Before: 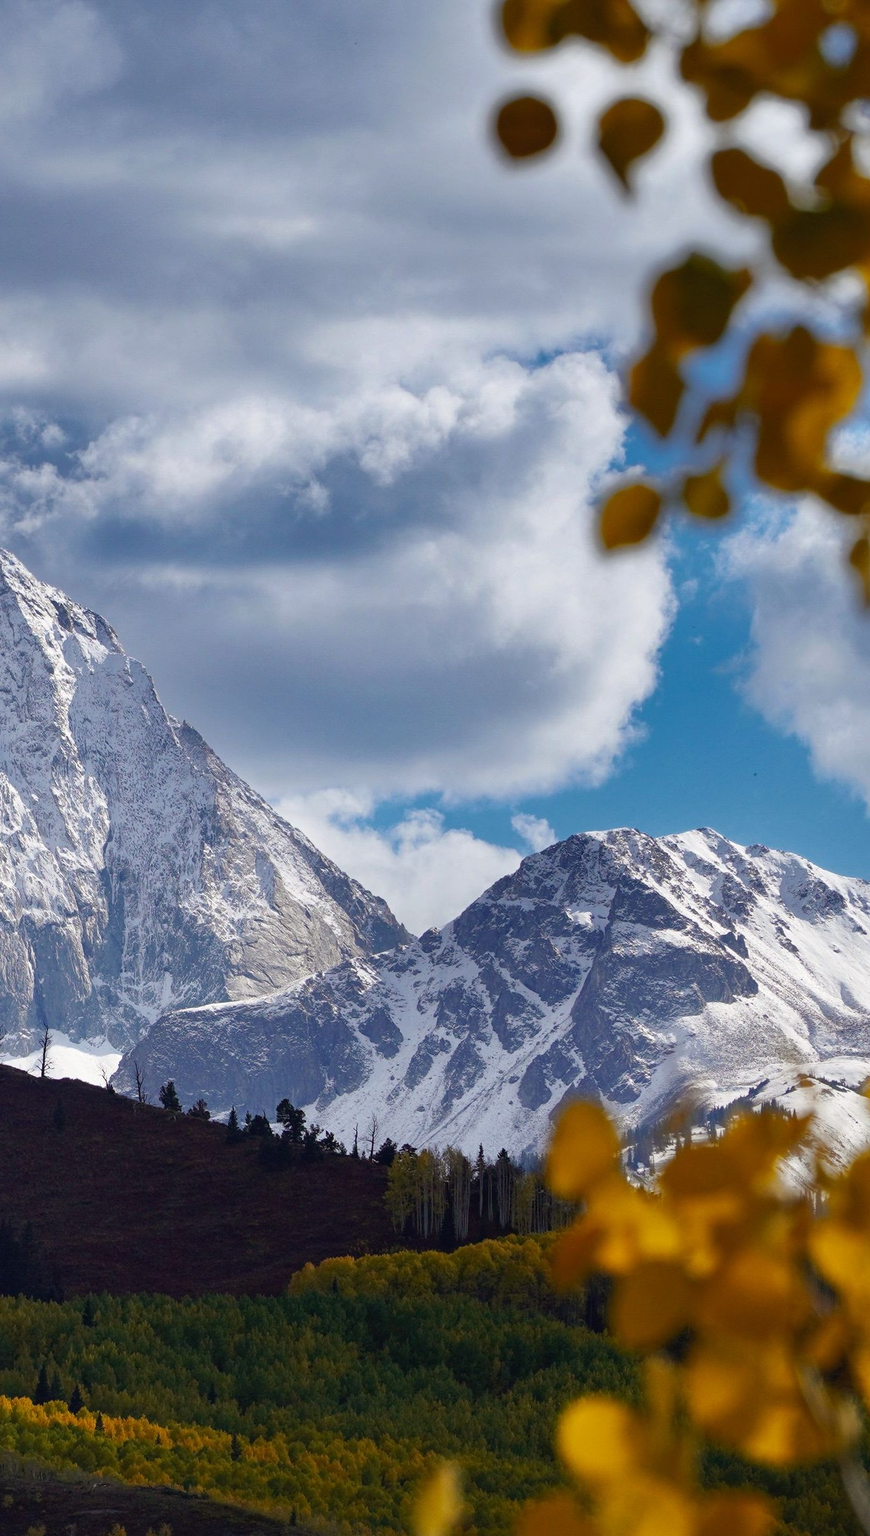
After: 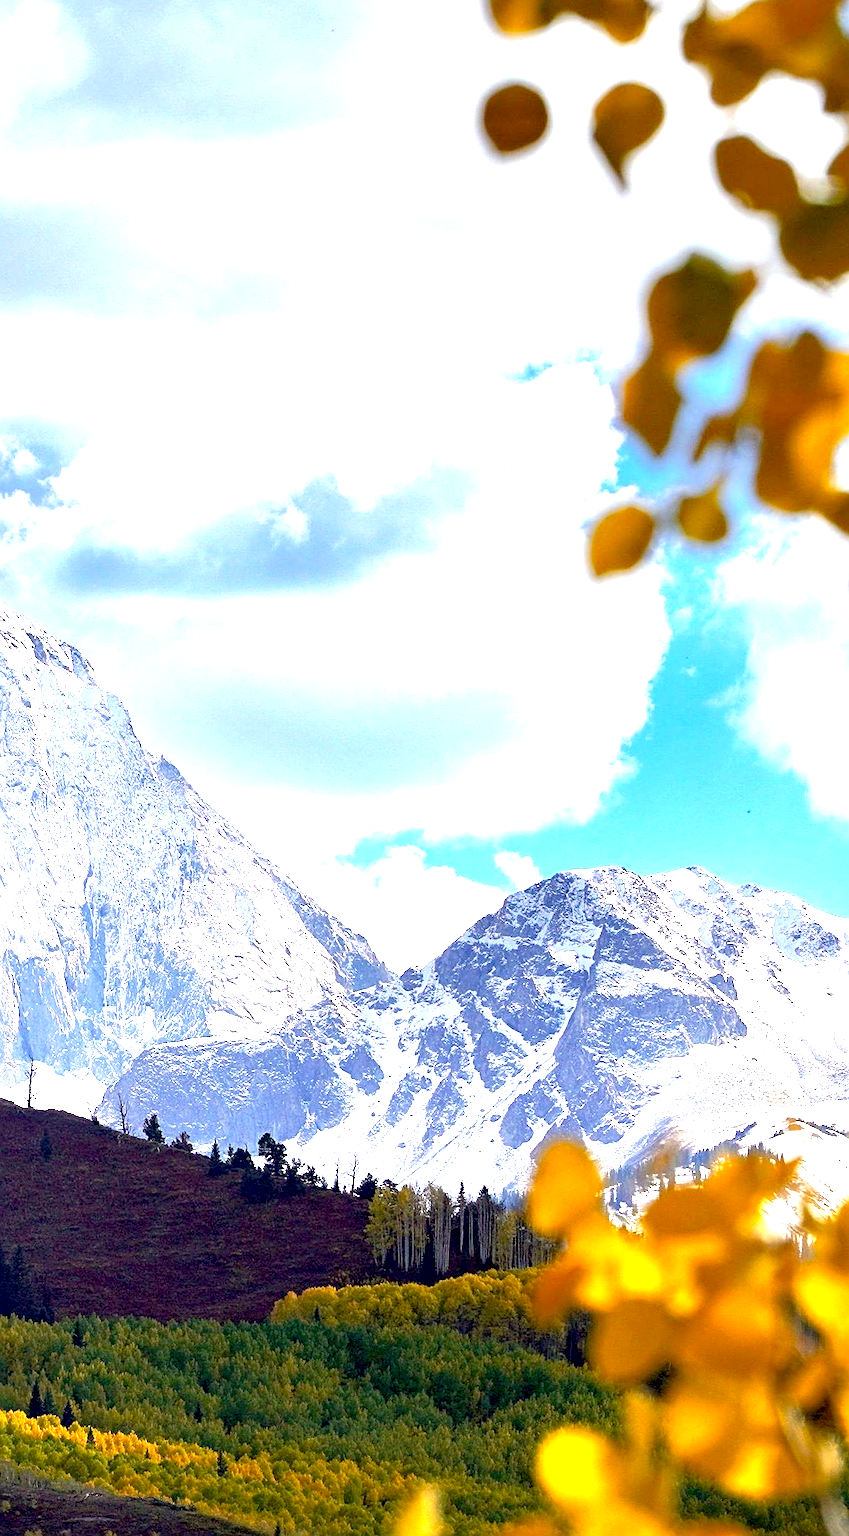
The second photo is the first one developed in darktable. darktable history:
rotate and perspective: rotation 0.074°, lens shift (vertical) 0.096, lens shift (horizontal) -0.041, crop left 0.043, crop right 0.952, crop top 0.024, crop bottom 0.979
sharpen: on, module defaults
exposure: black level correction 0.005, exposure 2.084 EV, compensate highlight preservation false
